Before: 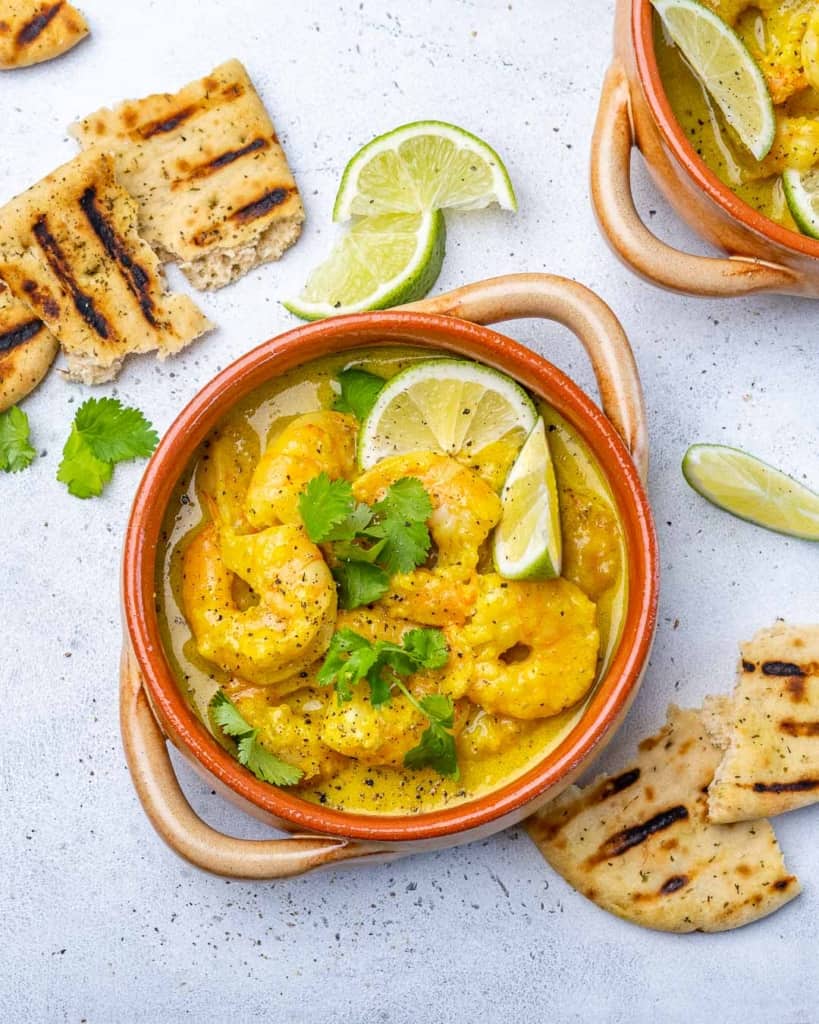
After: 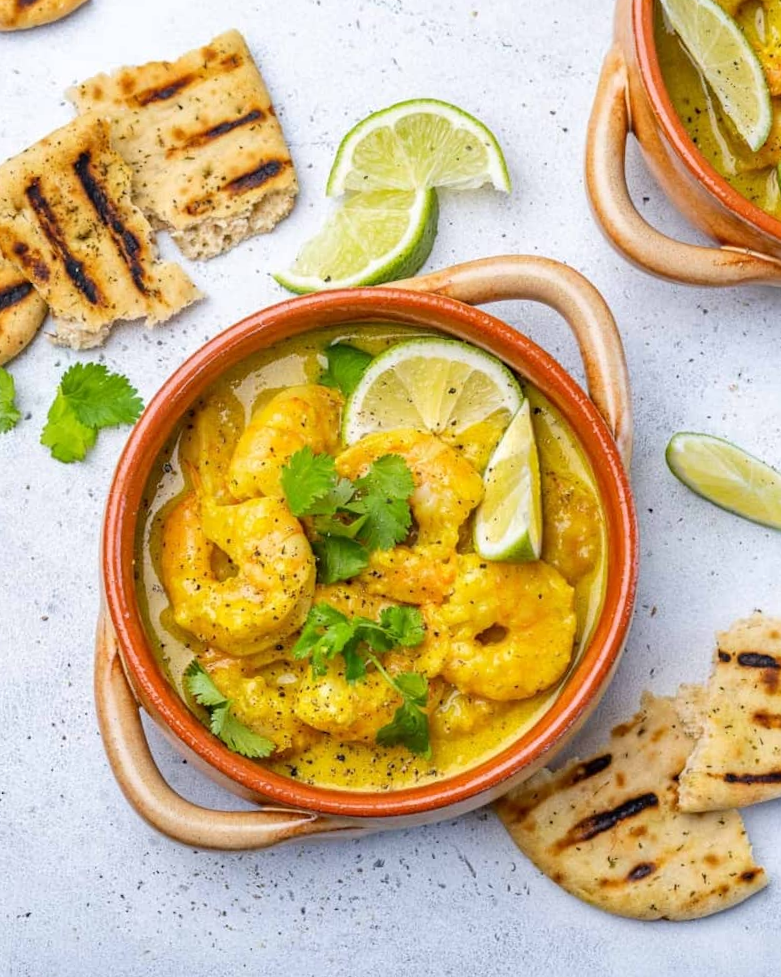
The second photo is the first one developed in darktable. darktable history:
crop and rotate: angle -2.23°
